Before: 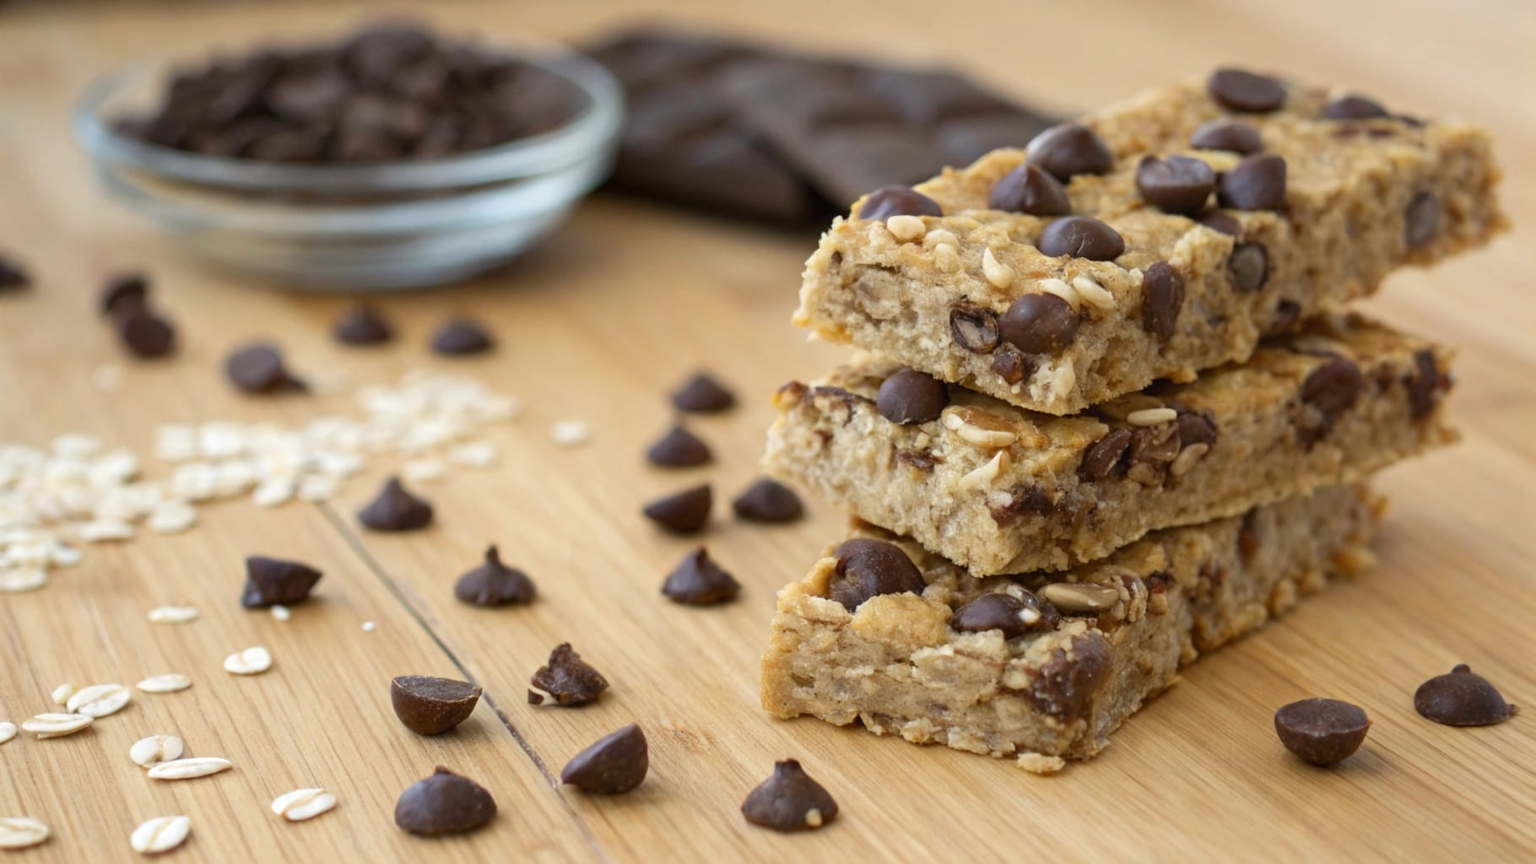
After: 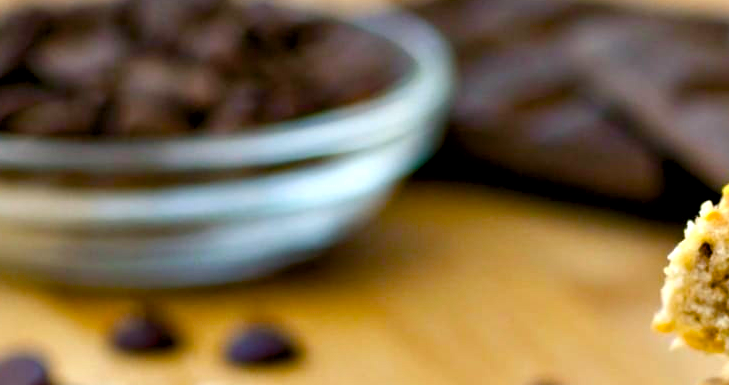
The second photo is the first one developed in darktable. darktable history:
crop: left 15.765%, top 5.435%, right 44.153%, bottom 56.879%
contrast equalizer: octaves 7, y [[0.6 ×6], [0.55 ×6], [0 ×6], [0 ×6], [0 ×6]]
color balance rgb: shadows lift › chroma 2.028%, shadows lift › hue 217.8°, linear chroma grading › global chroma 19.606%, perceptual saturation grading › global saturation 35.188%, perceptual saturation grading › highlights -29.902%, perceptual saturation grading › shadows 35.492%, global vibrance 25.057%
